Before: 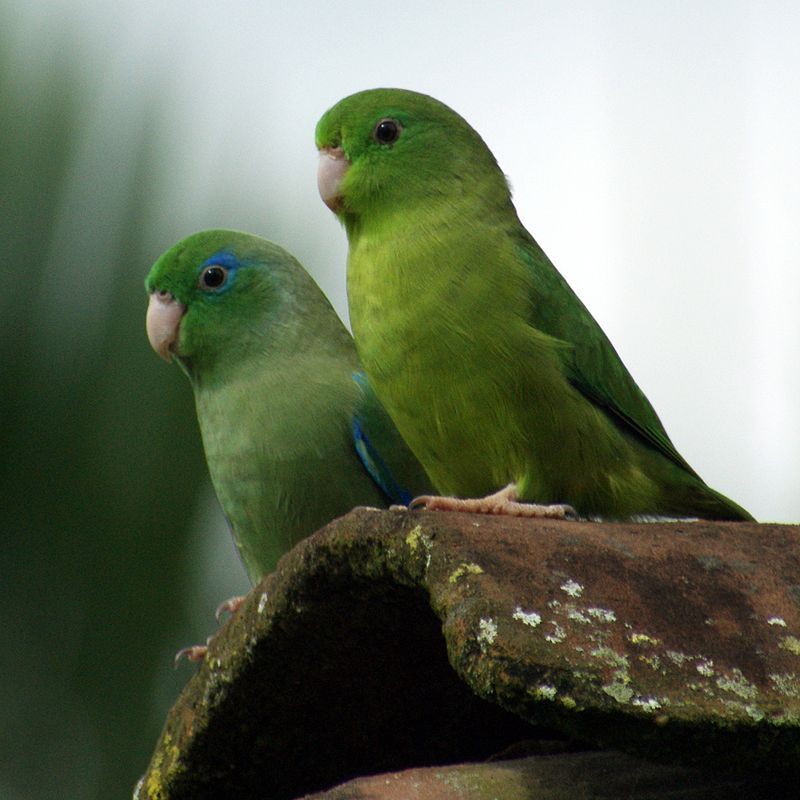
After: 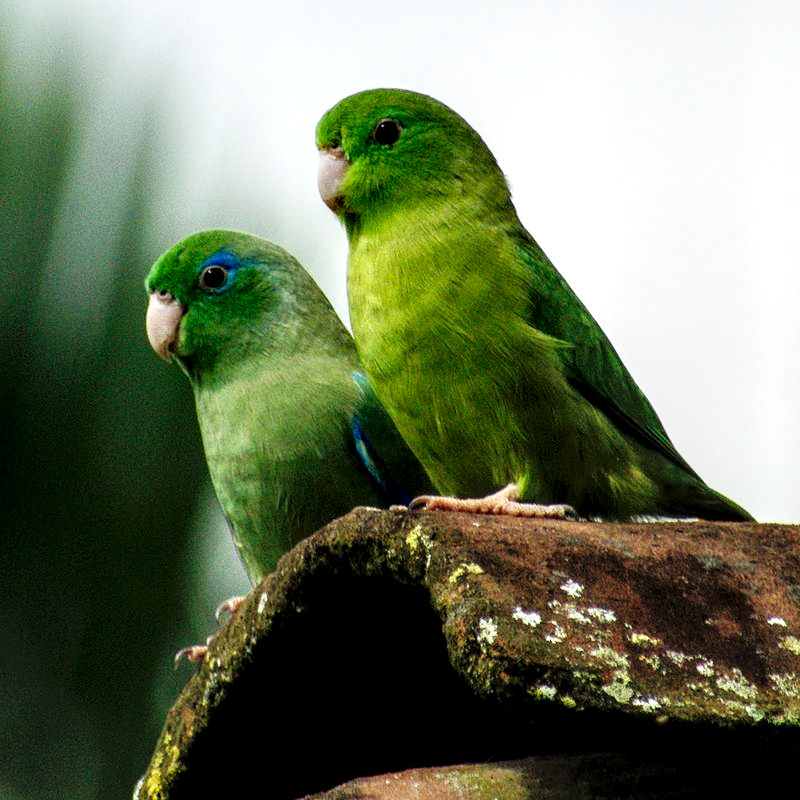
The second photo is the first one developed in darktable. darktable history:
local contrast: highlights 60%, shadows 59%, detail 160%
base curve: curves: ch0 [(0, 0) (0.036, 0.025) (0.121, 0.166) (0.206, 0.329) (0.605, 0.79) (1, 1)], exposure shift 0.575, preserve colors none
